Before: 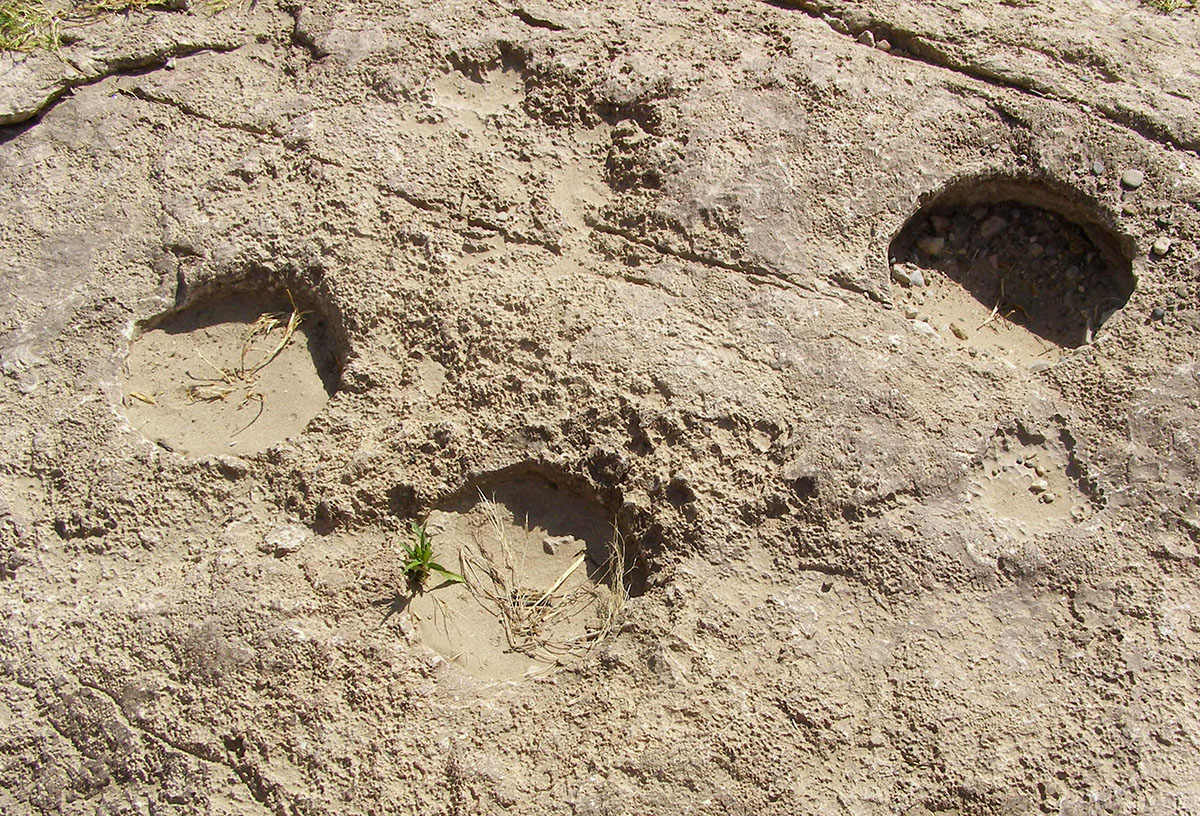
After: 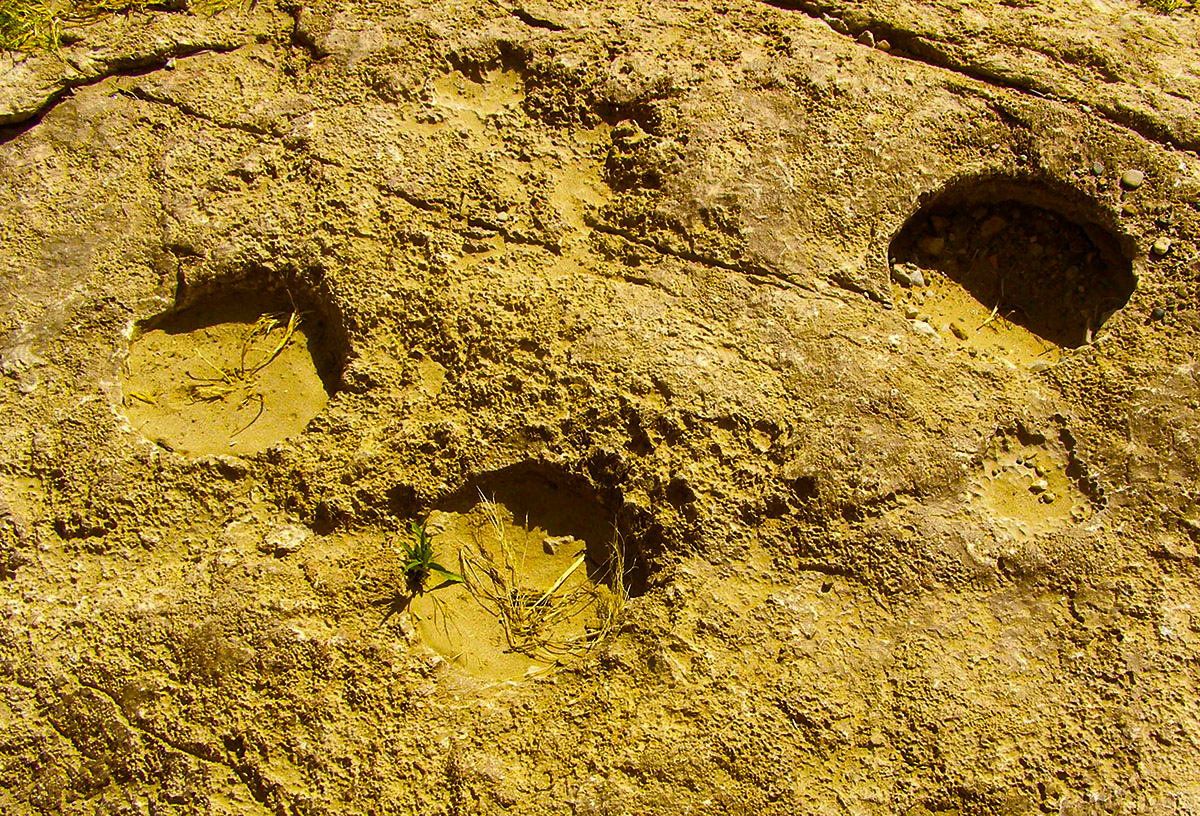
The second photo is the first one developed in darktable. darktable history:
color balance rgb: power › chroma 2.518%, power › hue 70.06°, shadows fall-off 100.624%, perceptual saturation grading › global saturation 64.106%, perceptual saturation grading › highlights 51.091%, perceptual saturation grading › shadows 29.933%, perceptual brilliance grading › highlights 4.033%, perceptual brilliance grading › mid-tones -18.24%, perceptual brilliance grading › shadows -40.815%, mask middle-gray fulcrum 22.559%, global vibrance 14.365%
